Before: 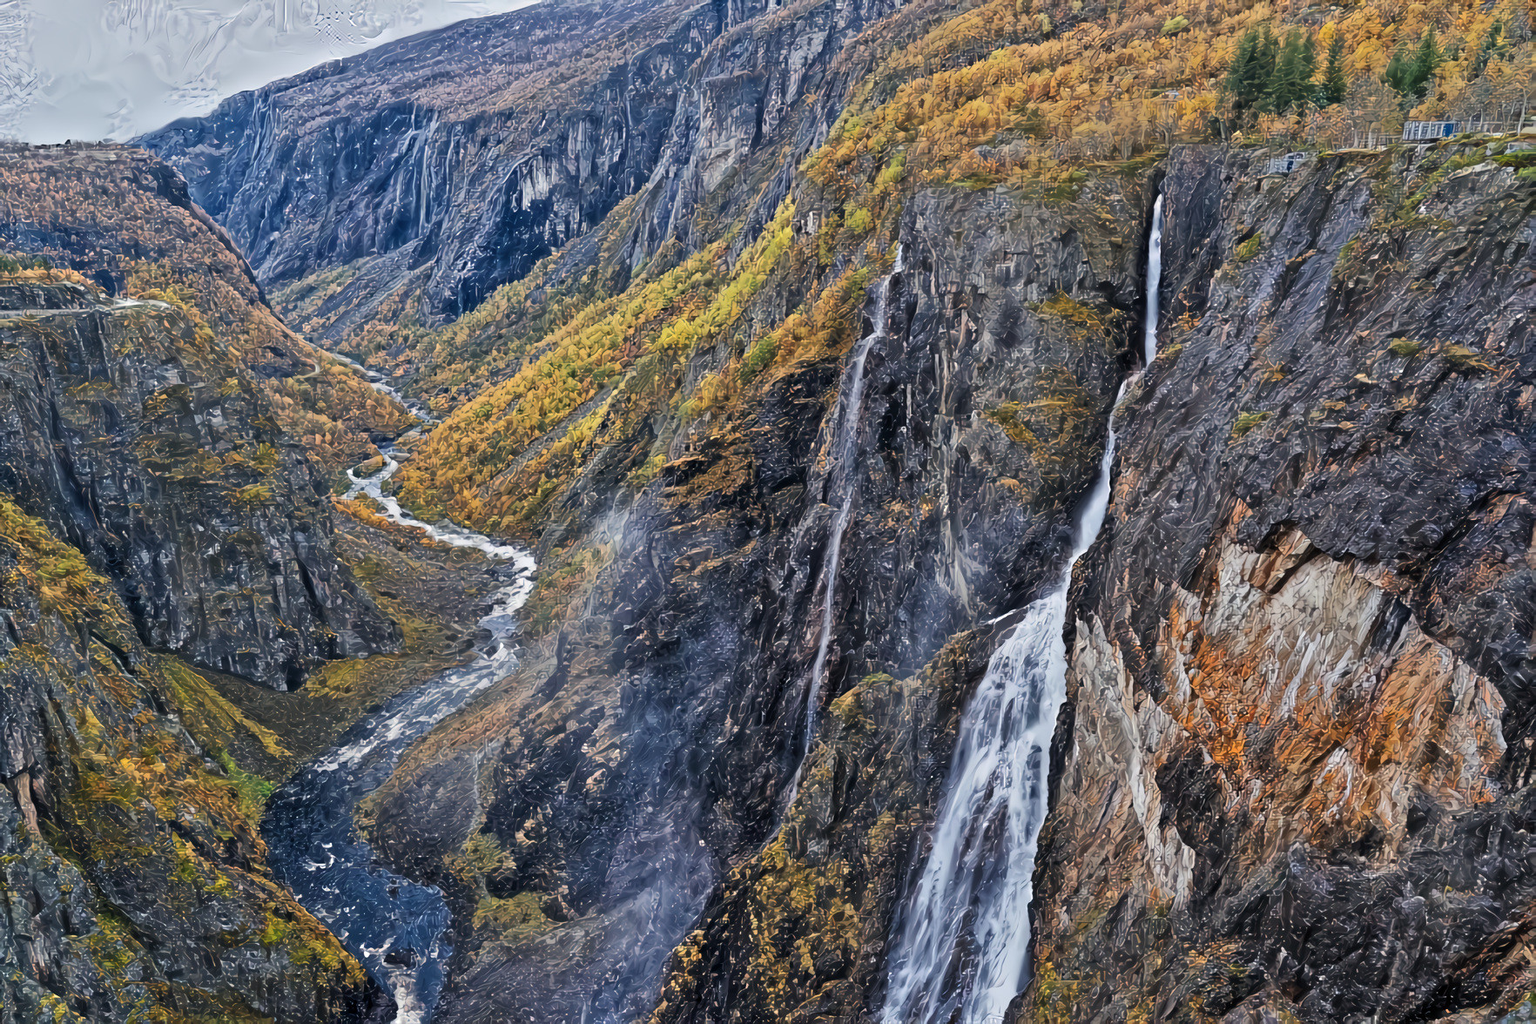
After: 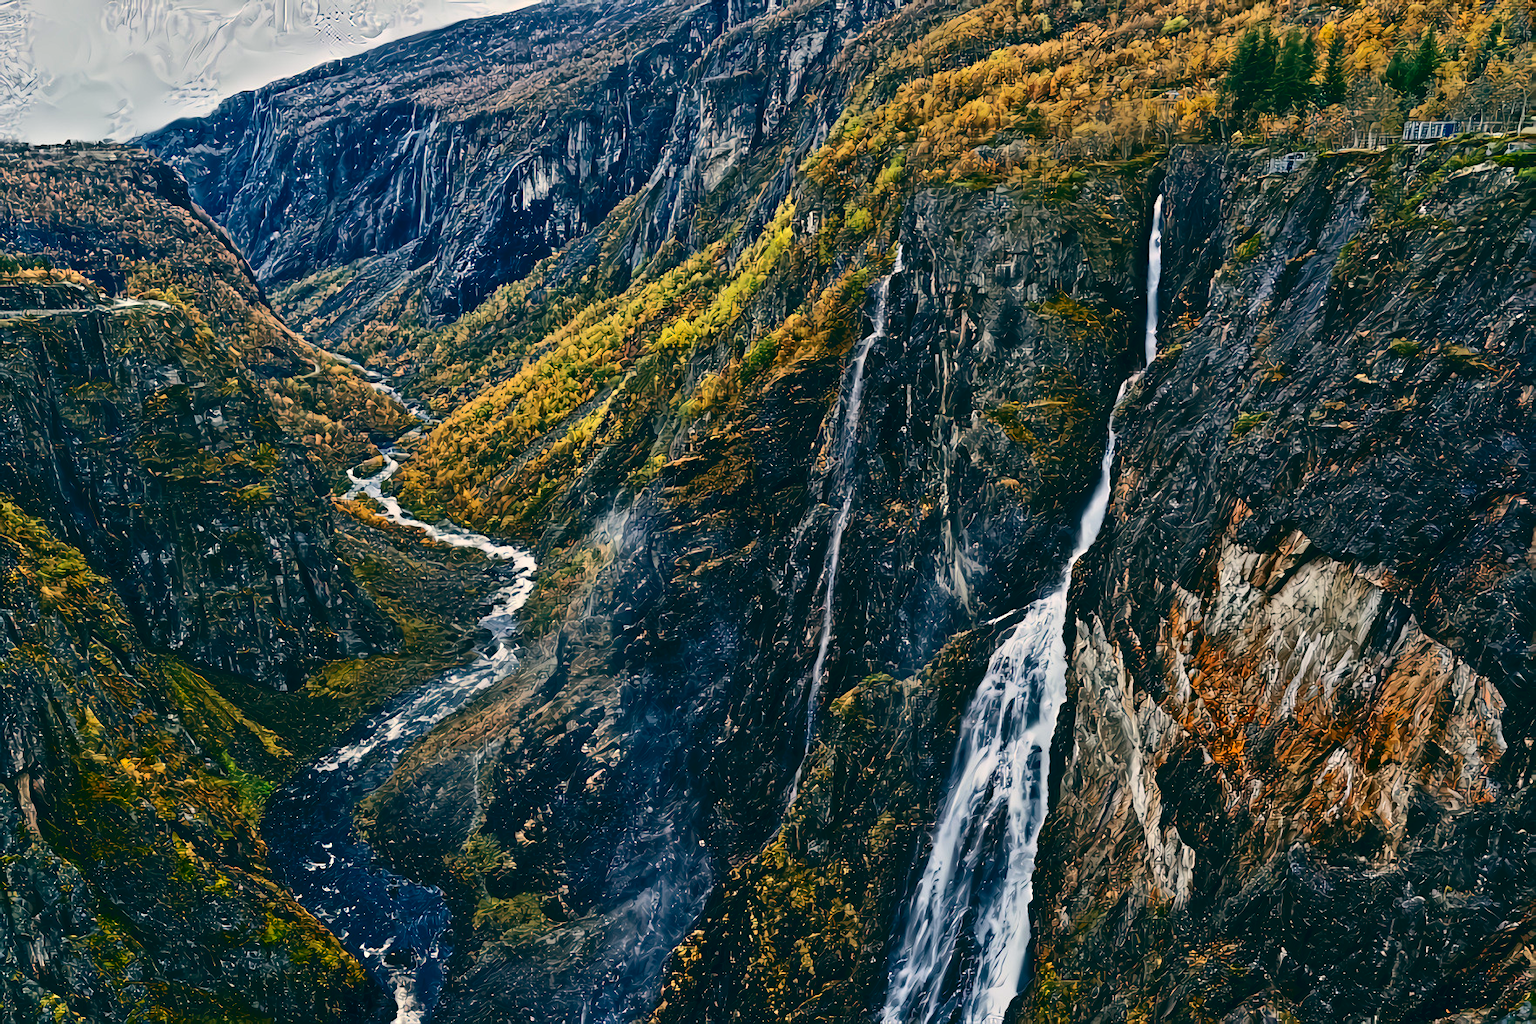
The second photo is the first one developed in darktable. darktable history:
contrast brightness saturation: contrast 0.22, brightness -0.19, saturation 0.24
color balance: lift [1.005, 0.99, 1.007, 1.01], gamma [1, 0.979, 1.011, 1.021], gain [0.923, 1.098, 1.025, 0.902], input saturation 90.45%, contrast 7.73%, output saturation 105.91%
